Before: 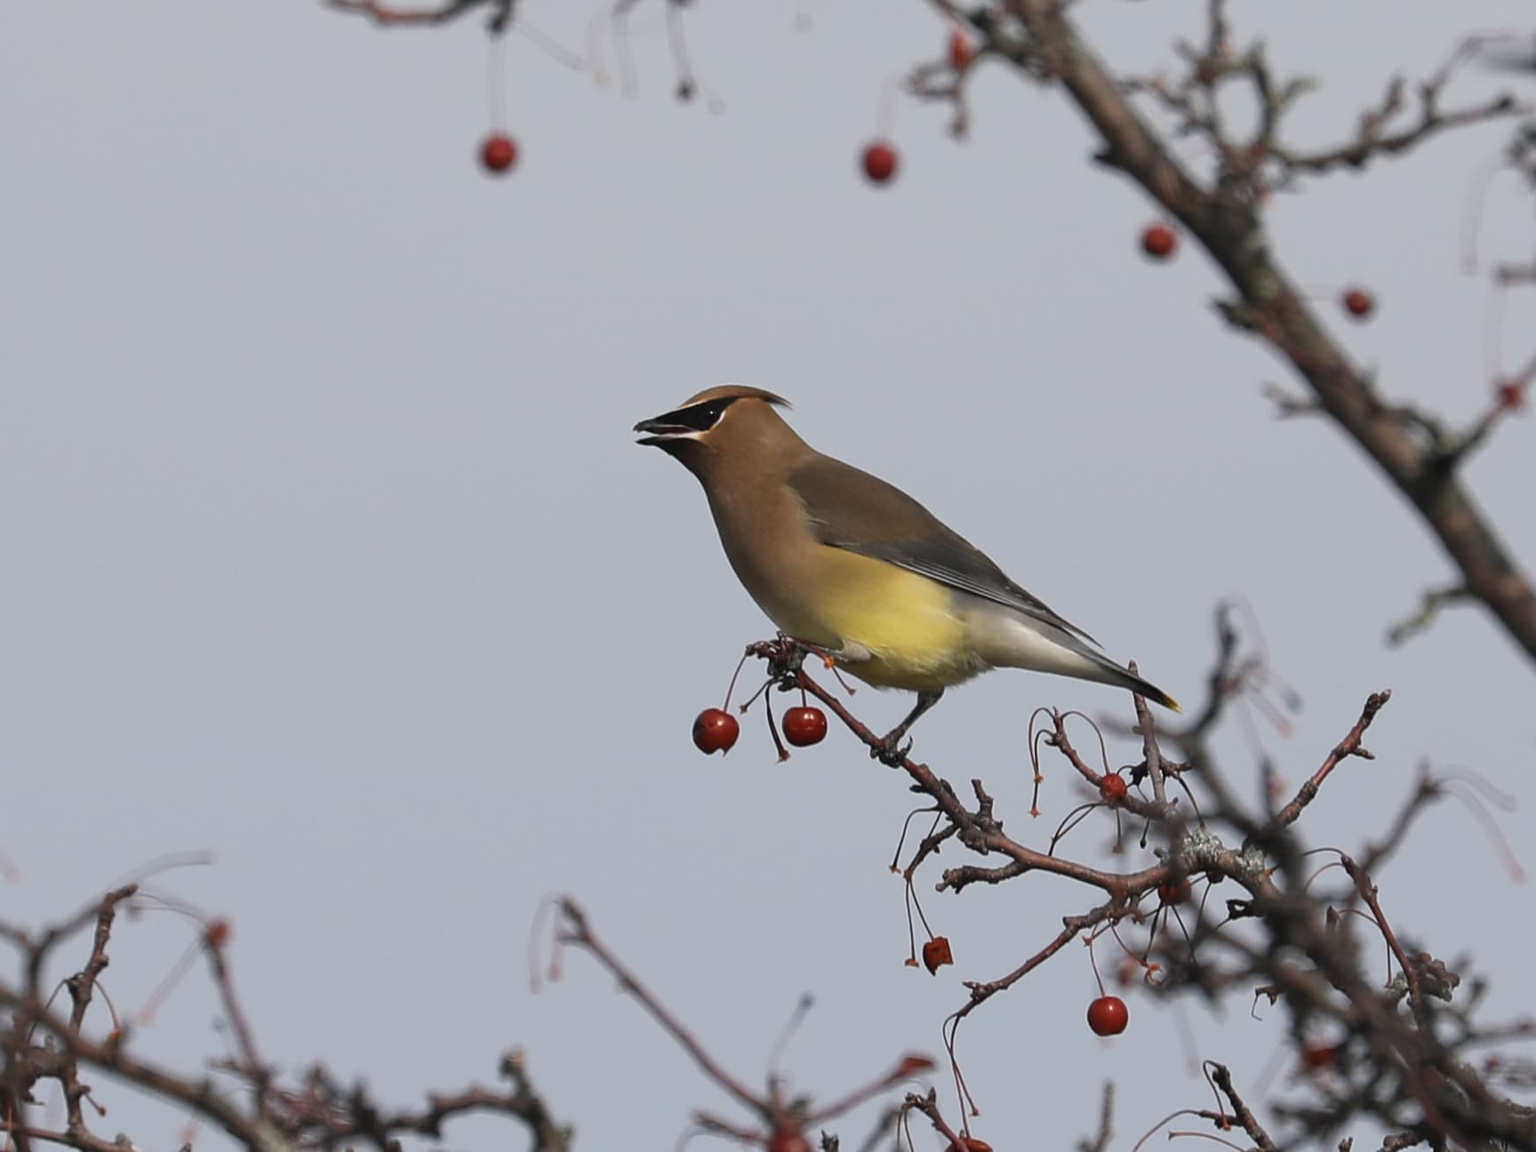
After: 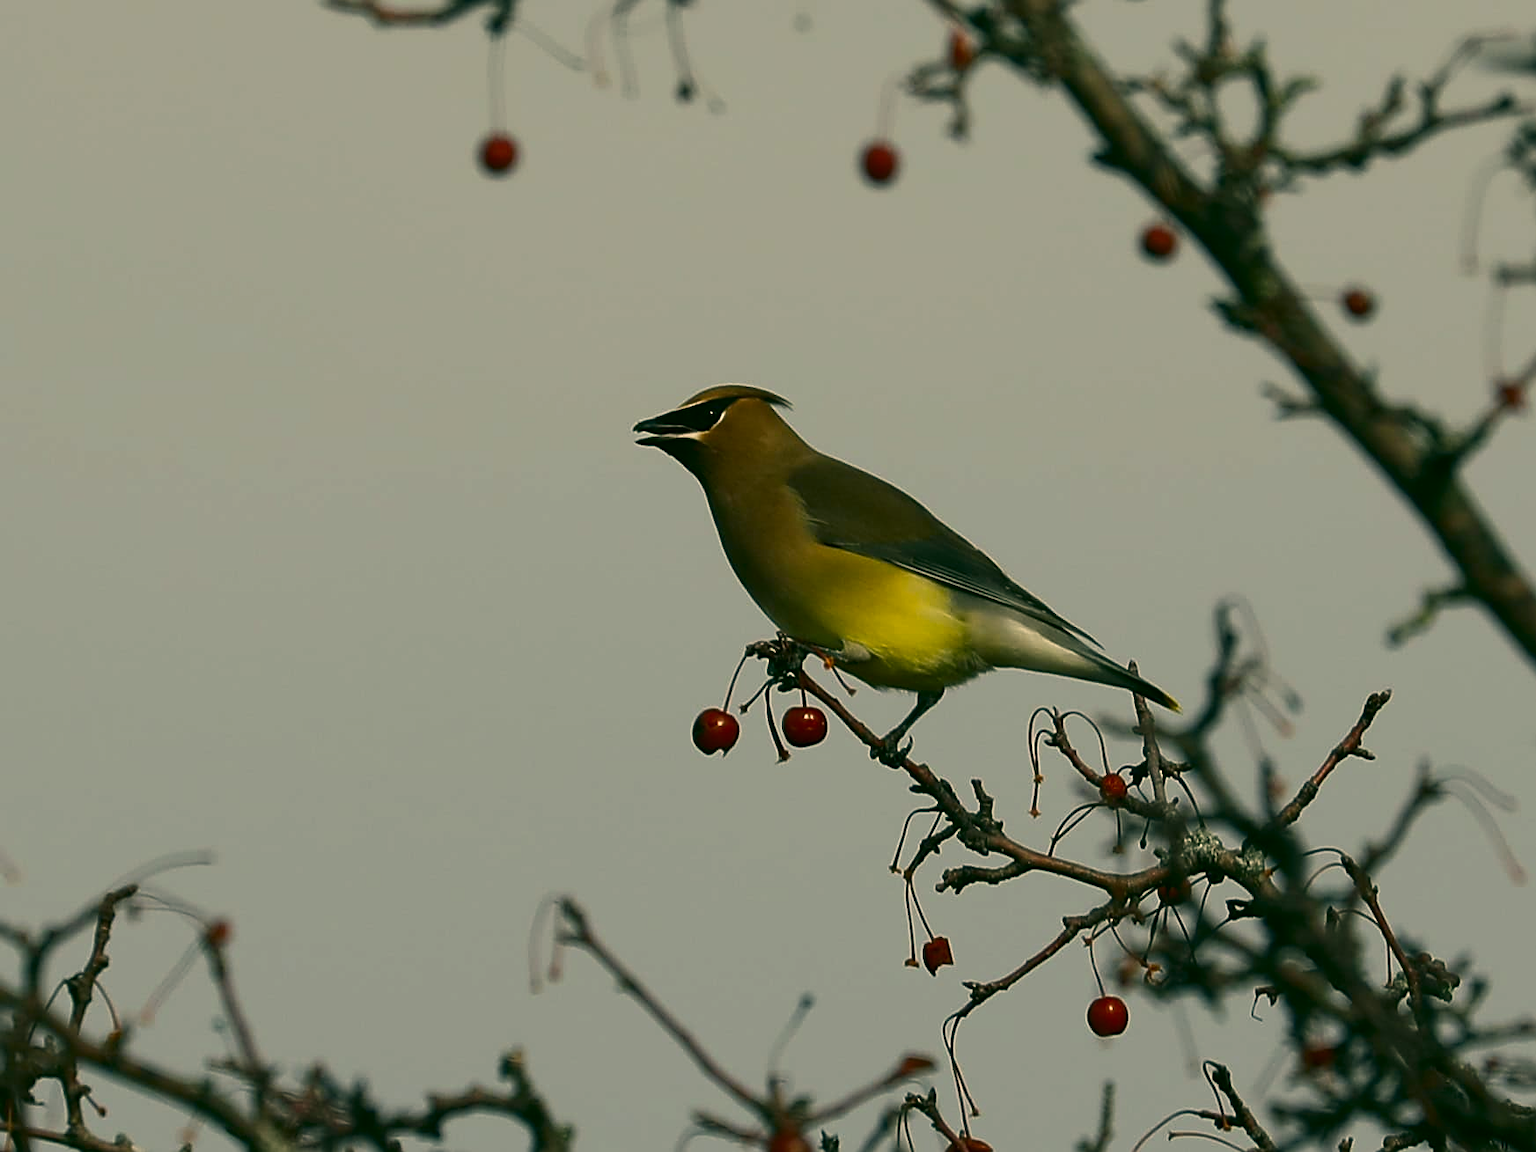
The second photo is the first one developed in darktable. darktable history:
color correction: highlights a* 5.11, highlights b* 23.74, shadows a* -16.13, shadows b* 3.73
sharpen: on, module defaults
contrast brightness saturation: brightness -0.25, saturation 0.195
